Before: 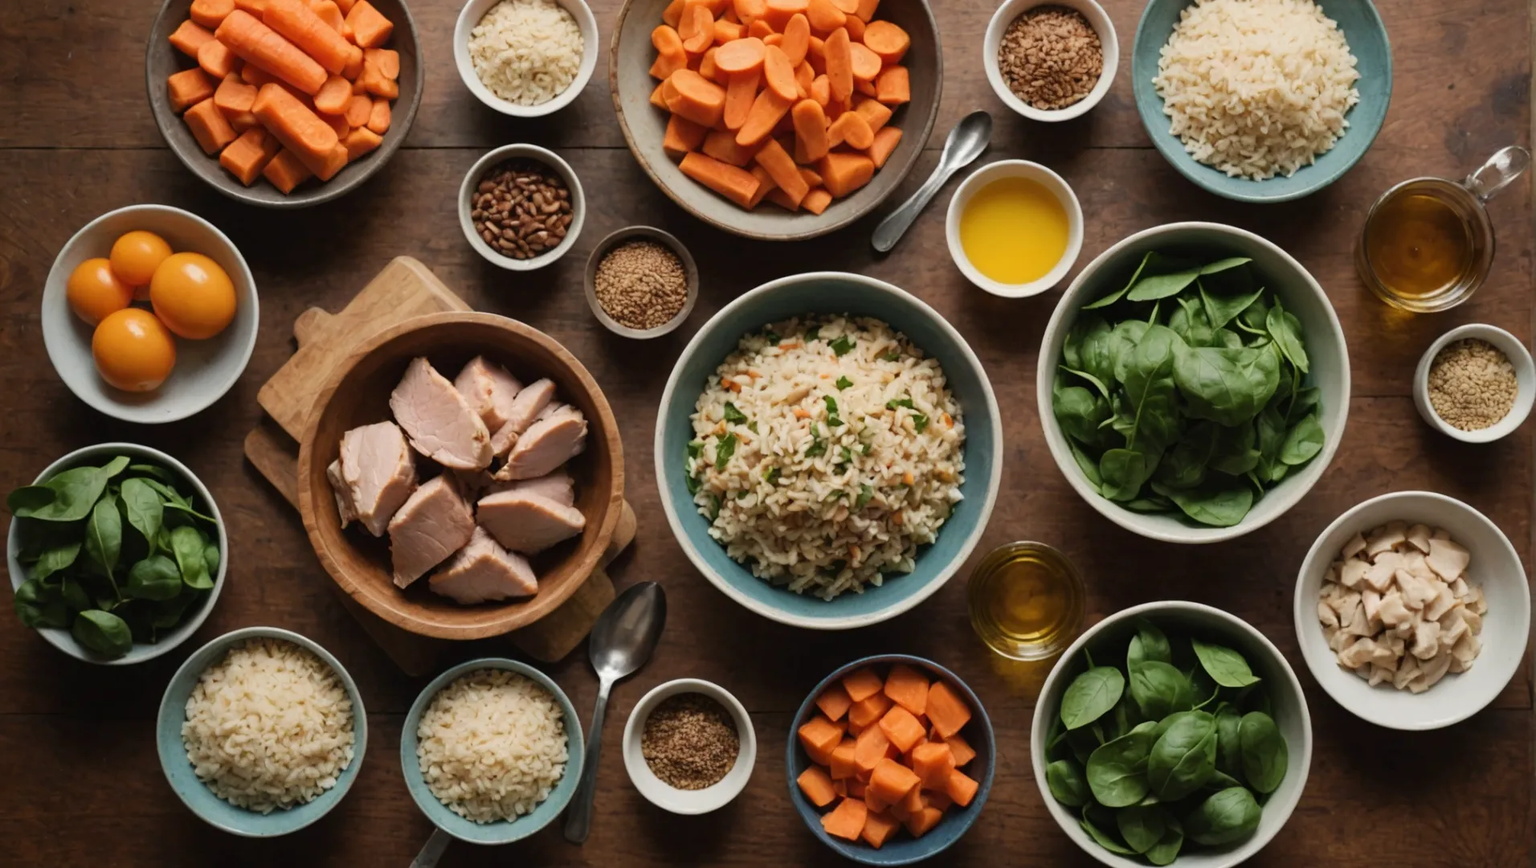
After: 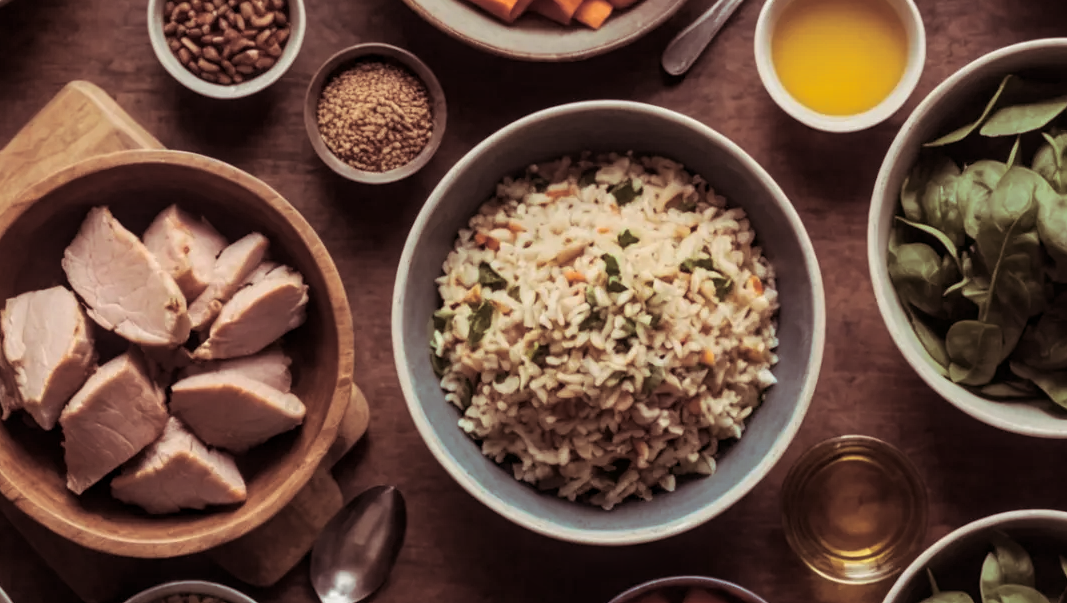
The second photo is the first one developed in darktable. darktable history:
split-toning: shadows › saturation 0.41, highlights › saturation 0, compress 33.55%
white balance: red 1.009, blue 0.985
crop and rotate: left 22.13%, top 22.054%, right 22.026%, bottom 22.102%
local contrast: on, module defaults
